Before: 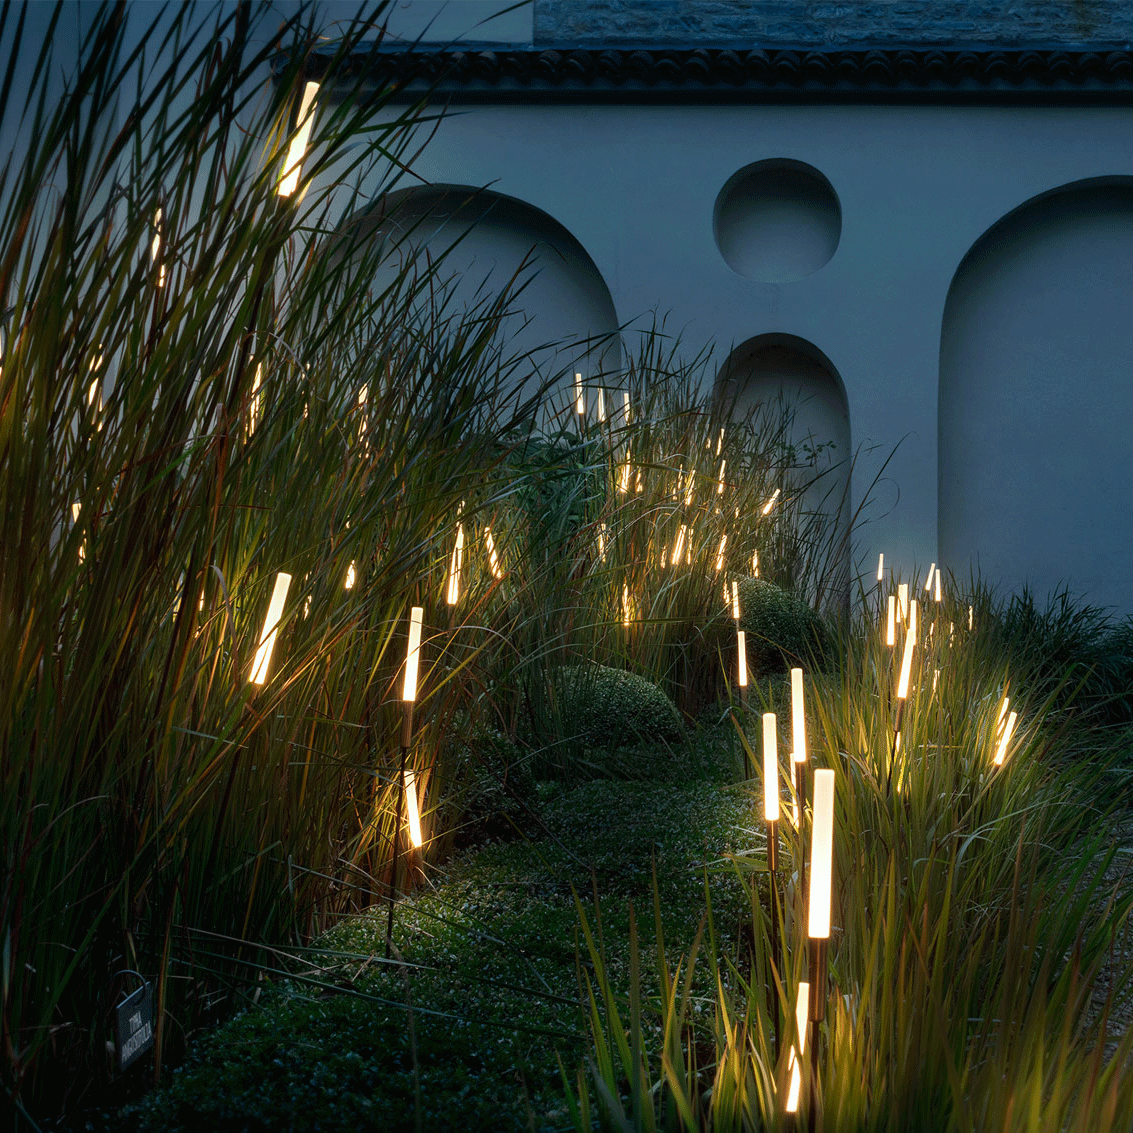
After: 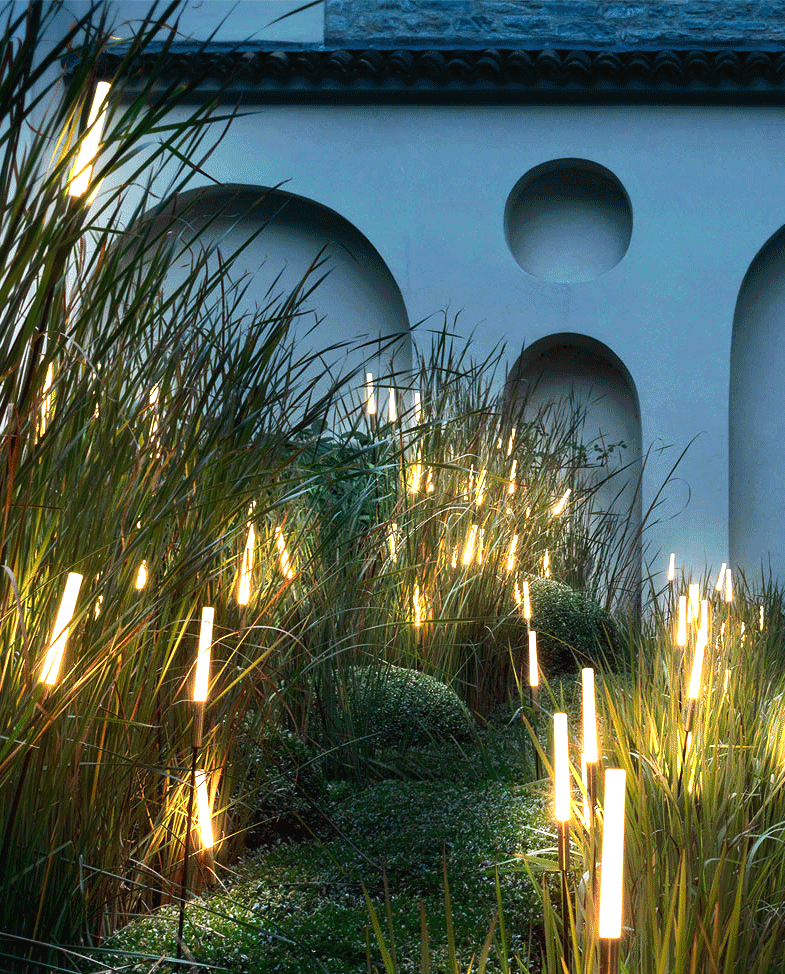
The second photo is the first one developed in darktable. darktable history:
tone equalizer: -8 EV -0.417 EV, -7 EV -0.389 EV, -6 EV -0.333 EV, -5 EV -0.222 EV, -3 EV 0.222 EV, -2 EV 0.333 EV, -1 EV 0.389 EV, +0 EV 0.417 EV, edges refinement/feathering 500, mask exposure compensation -1.57 EV, preserve details no
exposure: exposure 1.2 EV, compensate highlight preservation false
white balance: emerald 1
crop: left 18.479%, right 12.2%, bottom 13.971%
